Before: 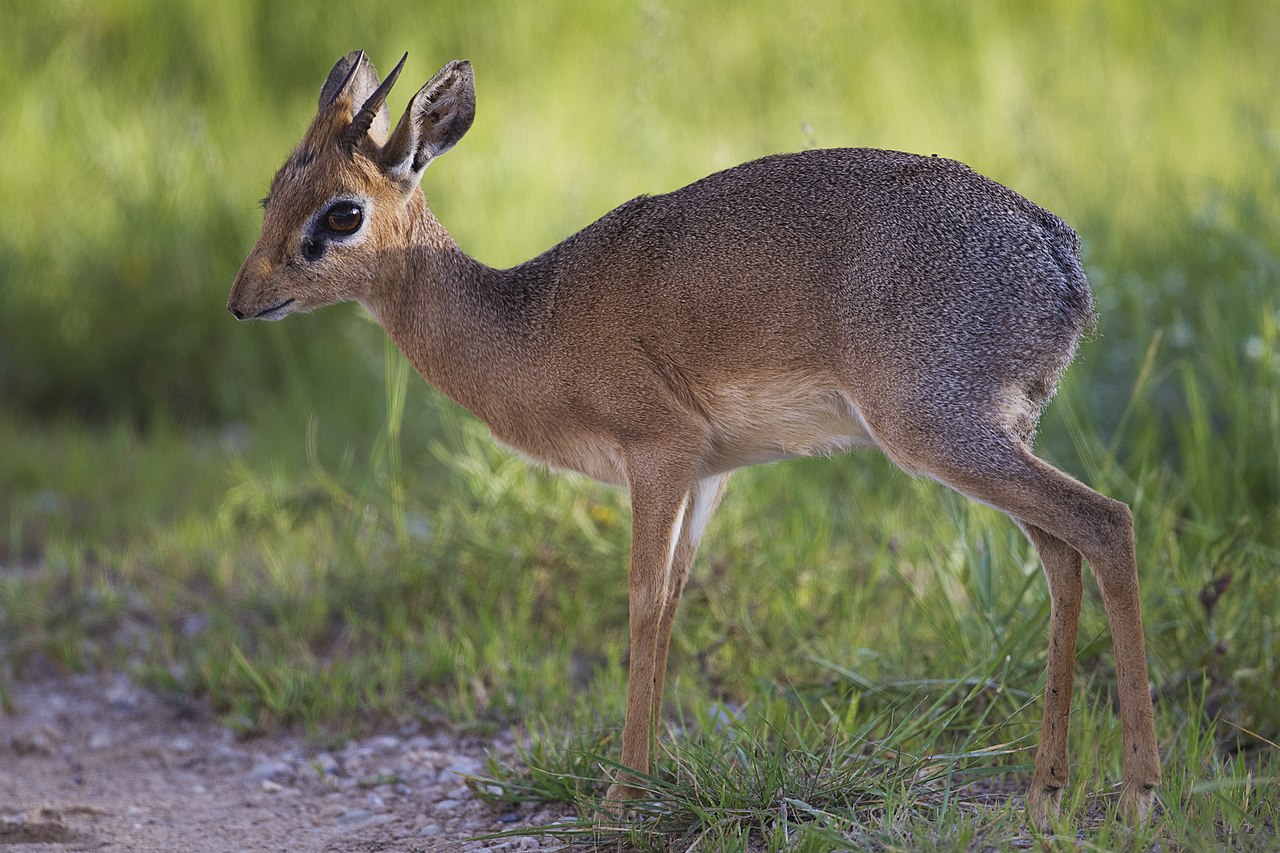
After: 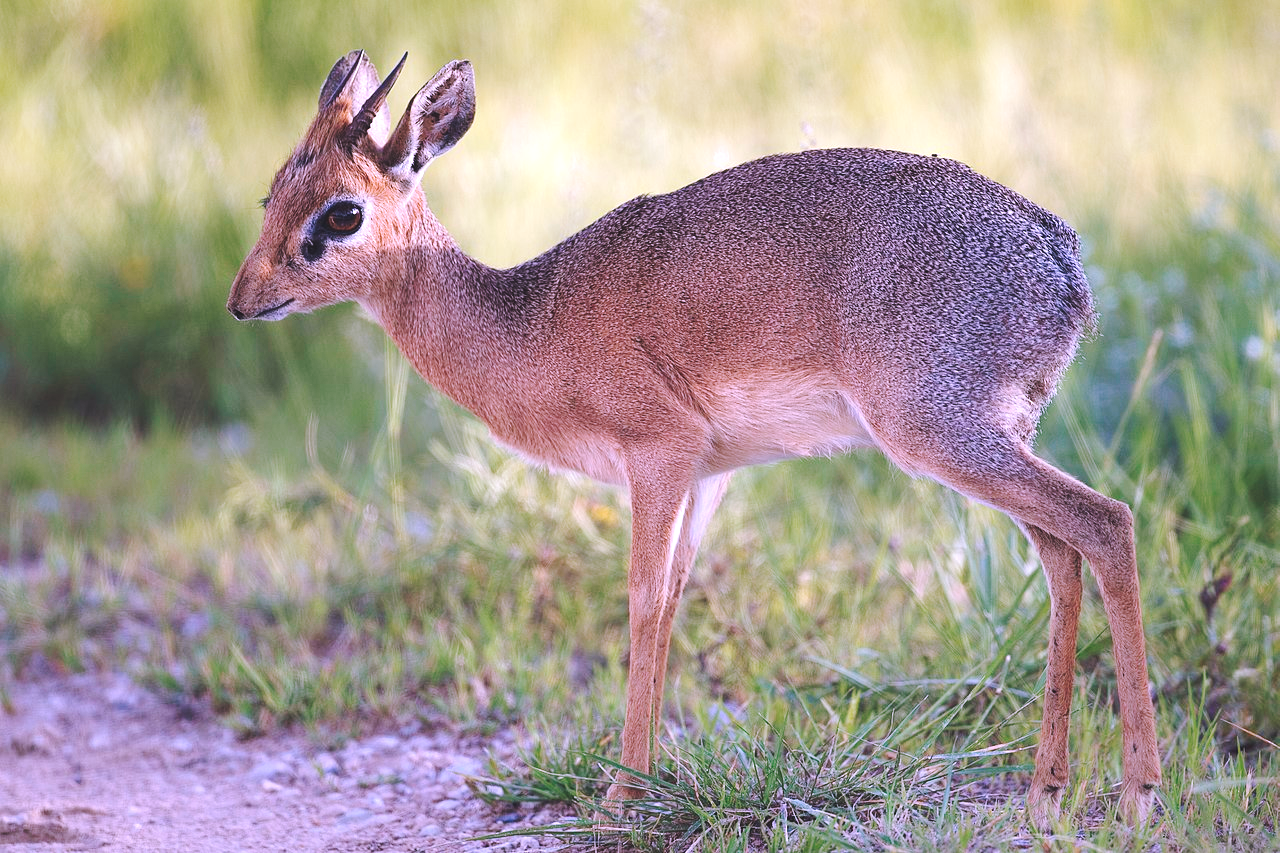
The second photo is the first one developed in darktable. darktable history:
tone curve: curves: ch0 [(0, 0) (0.003, 0.1) (0.011, 0.101) (0.025, 0.11) (0.044, 0.126) (0.069, 0.14) (0.1, 0.158) (0.136, 0.18) (0.177, 0.206) (0.224, 0.243) (0.277, 0.293) (0.335, 0.36) (0.399, 0.446) (0.468, 0.537) (0.543, 0.618) (0.623, 0.694) (0.709, 0.763) (0.801, 0.836) (0.898, 0.908) (1, 1)], preserve colors none
exposure: black level correction 0, exposure 0.7 EV, compensate exposure bias true, compensate highlight preservation false
color correction: highlights a* 15.03, highlights b* -25.07
